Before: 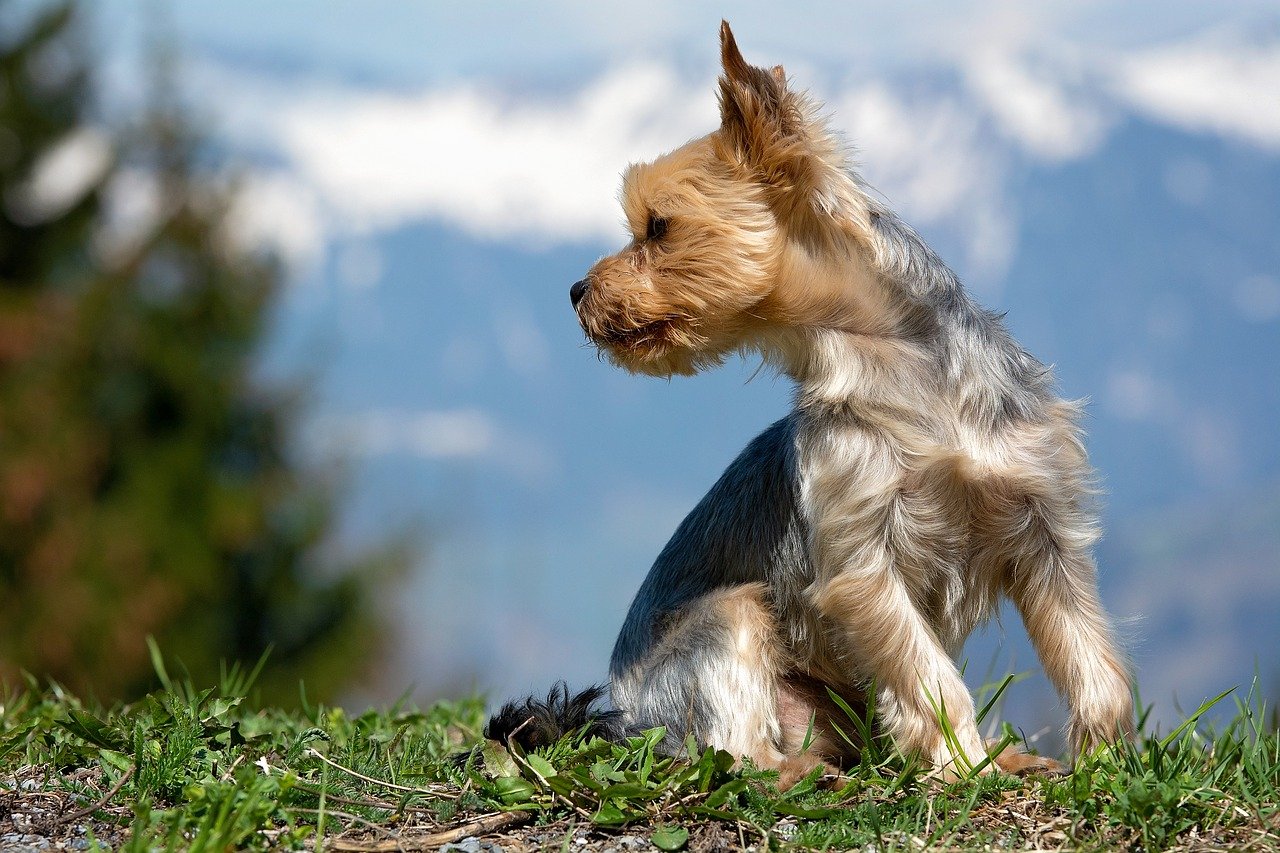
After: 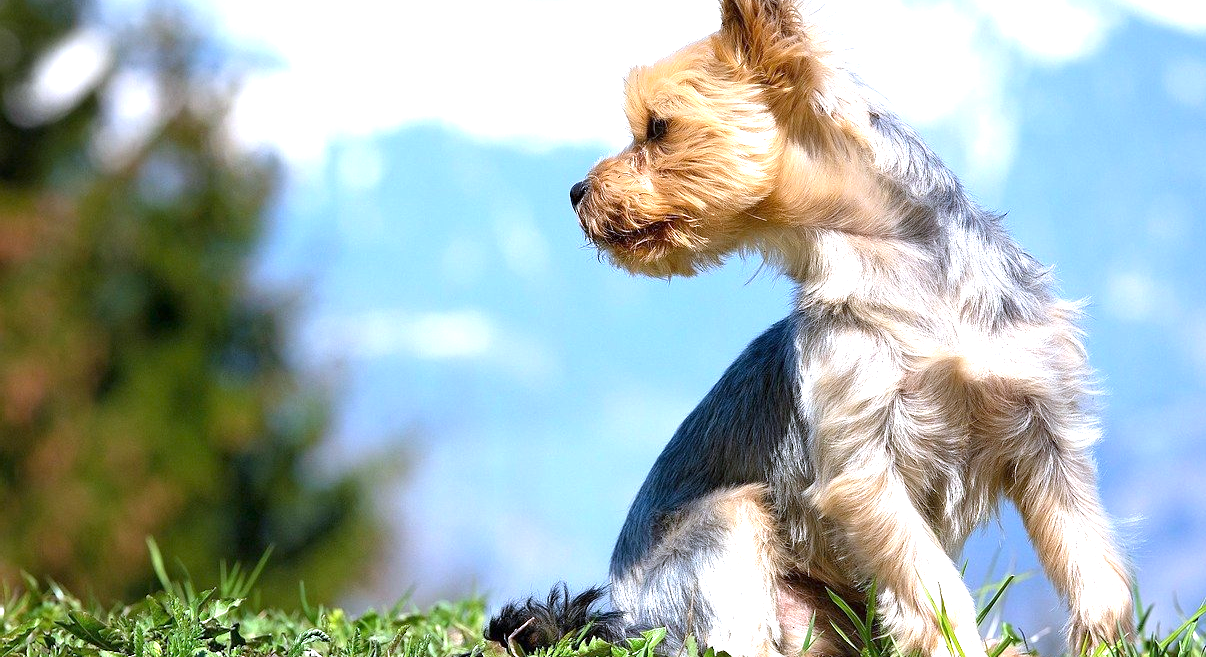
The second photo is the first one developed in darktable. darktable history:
crop and rotate: angle 0.03°, top 11.643%, right 5.651%, bottom 11.189%
white balance: red 0.967, blue 1.119, emerald 0.756
exposure: exposure 1.2 EV, compensate highlight preservation false
